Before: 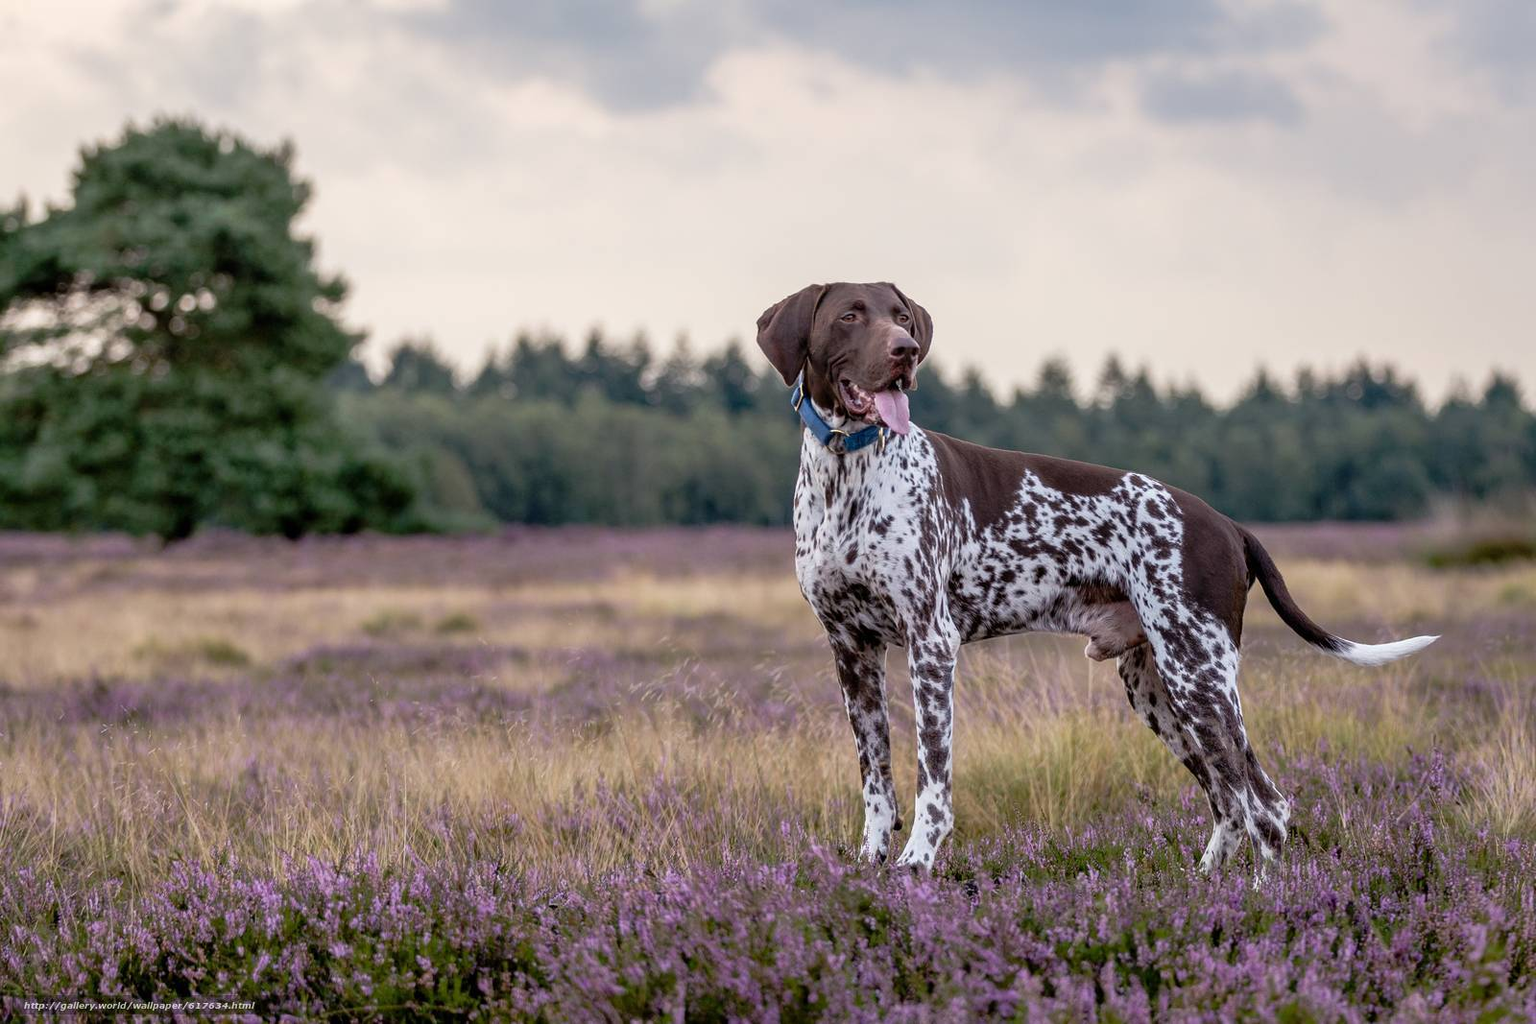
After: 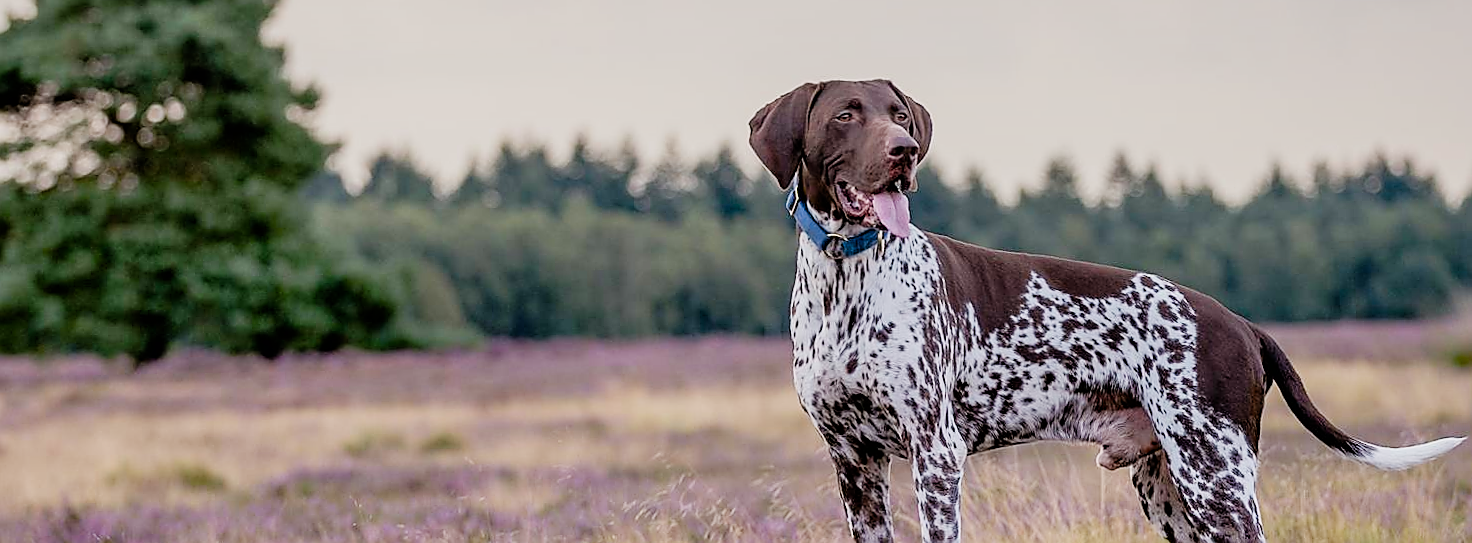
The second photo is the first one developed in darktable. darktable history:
crop: left 1.744%, top 19.225%, right 5.069%, bottom 28.357%
color balance rgb: perceptual saturation grading › global saturation 20%, perceptual saturation grading › highlights -25%, perceptual saturation grading › shadows 25%
exposure: black level correction 0, exposure 0.7 EV, compensate exposure bias true, compensate highlight preservation false
filmic rgb: black relative exposure -7.65 EV, white relative exposure 4.56 EV, hardness 3.61, contrast 1.05
sharpen: radius 1.4, amount 1.25, threshold 0.7
rotate and perspective: rotation -1°, crop left 0.011, crop right 0.989, crop top 0.025, crop bottom 0.975
graduated density: on, module defaults
